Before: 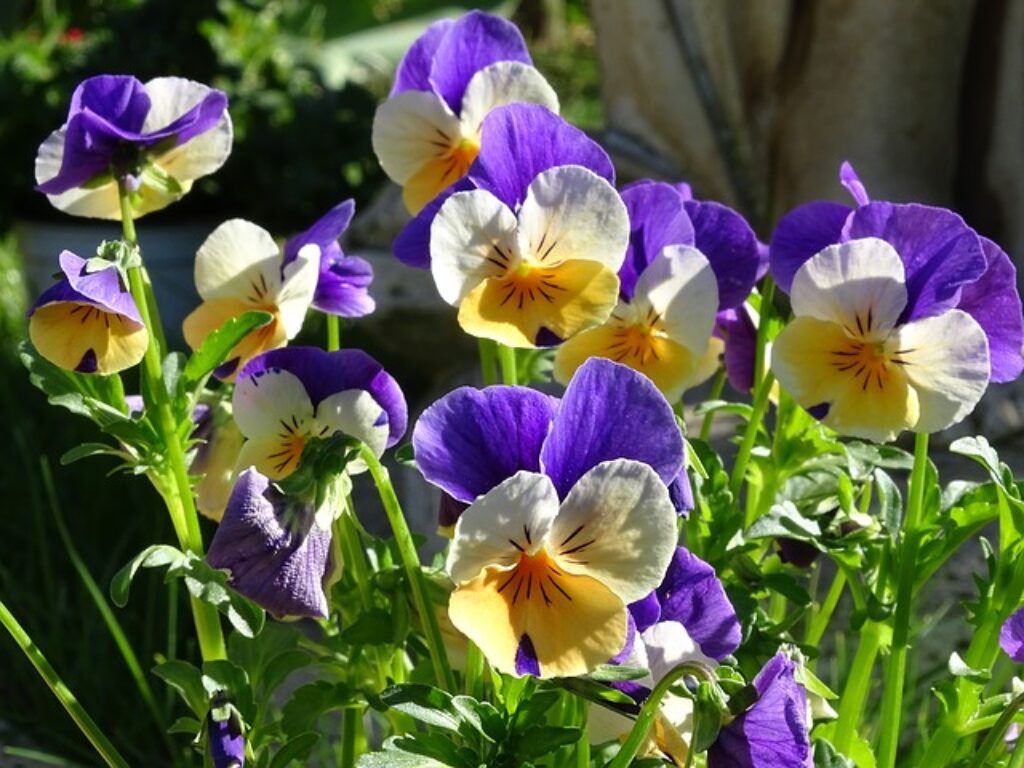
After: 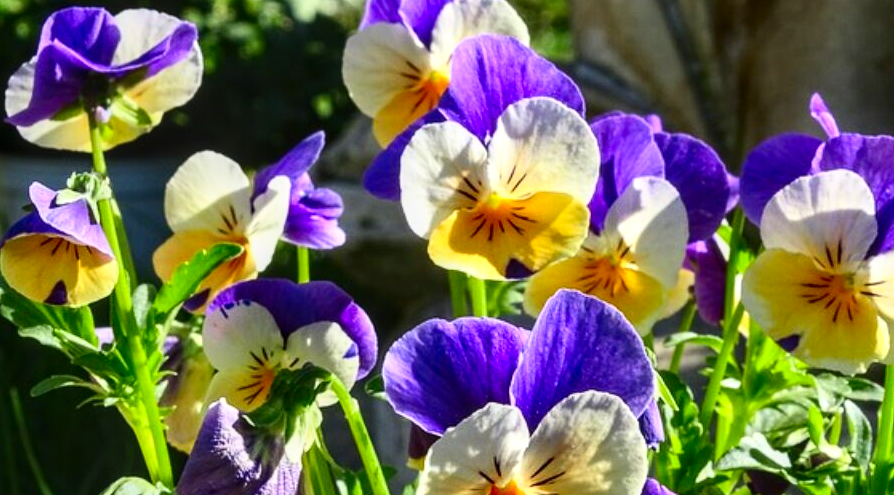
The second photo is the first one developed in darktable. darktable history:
local contrast: on, module defaults
crop: left 3.015%, top 8.969%, right 9.647%, bottom 26.457%
contrast brightness saturation: contrast 0.23, brightness 0.1, saturation 0.29
